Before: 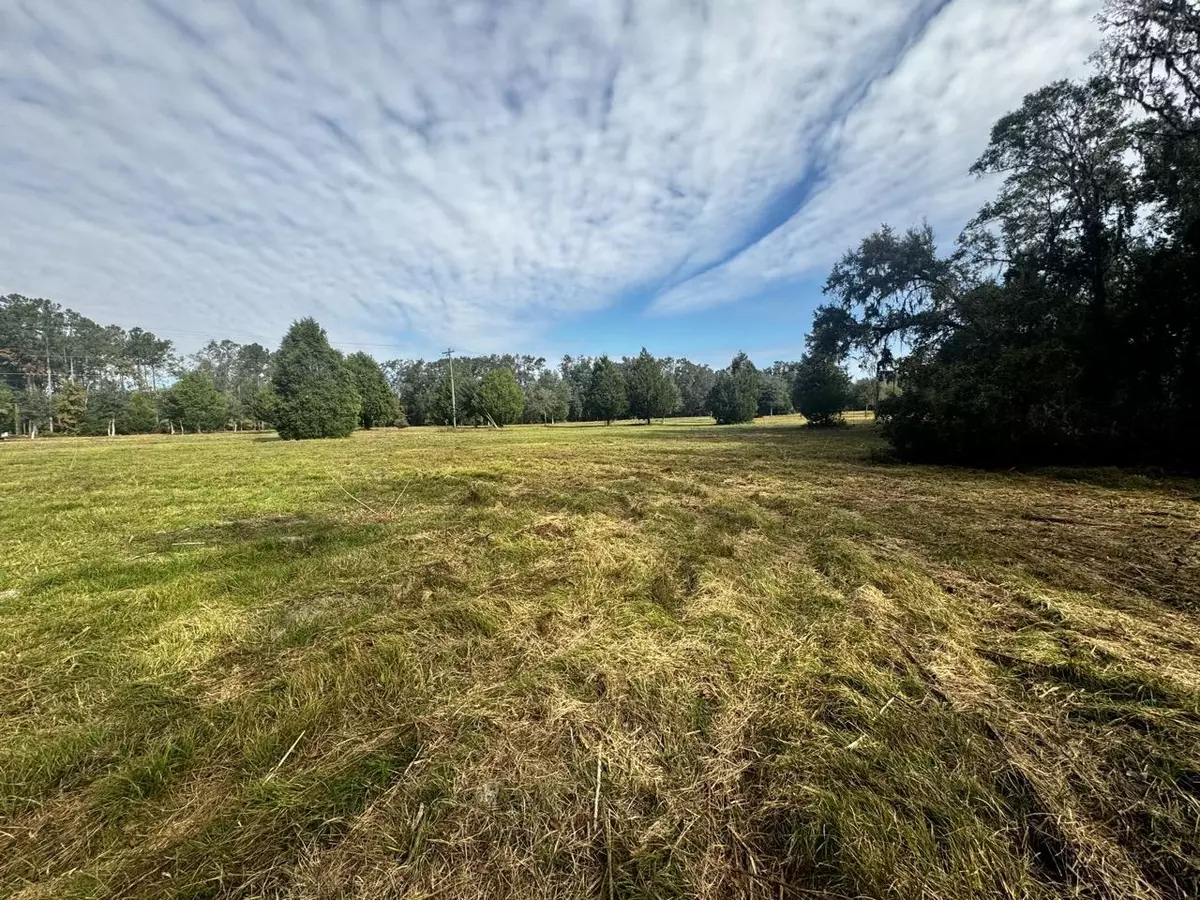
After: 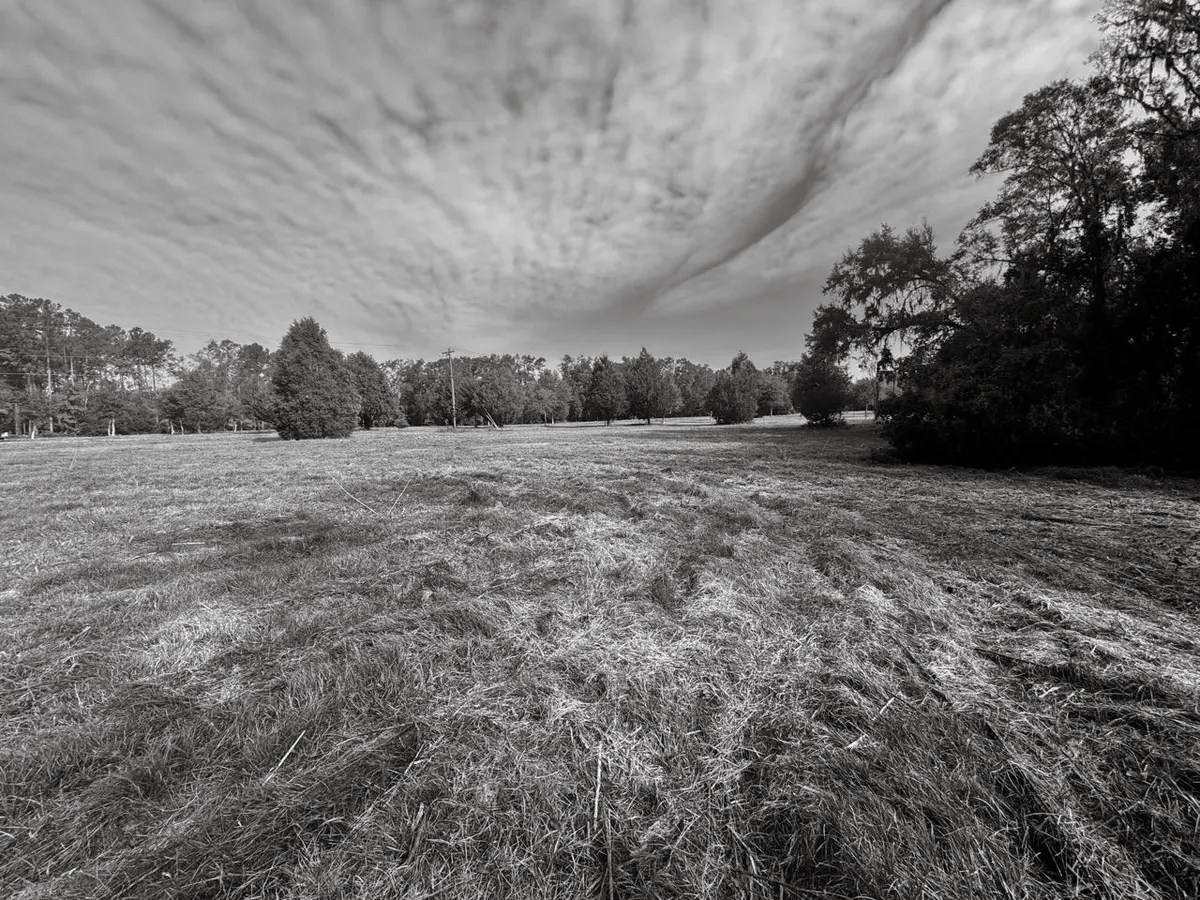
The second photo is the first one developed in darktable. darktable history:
split-toning: shadows › hue 36°, shadows › saturation 0.05, highlights › hue 10.8°, highlights › saturation 0.15, compress 40%
monochrome: a 26.22, b 42.67, size 0.8
exposure: exposure 0.2 EV, compensate highlight preservation false
shadows and highlights: shadows -20, white point adjustment -2, highlights -35
